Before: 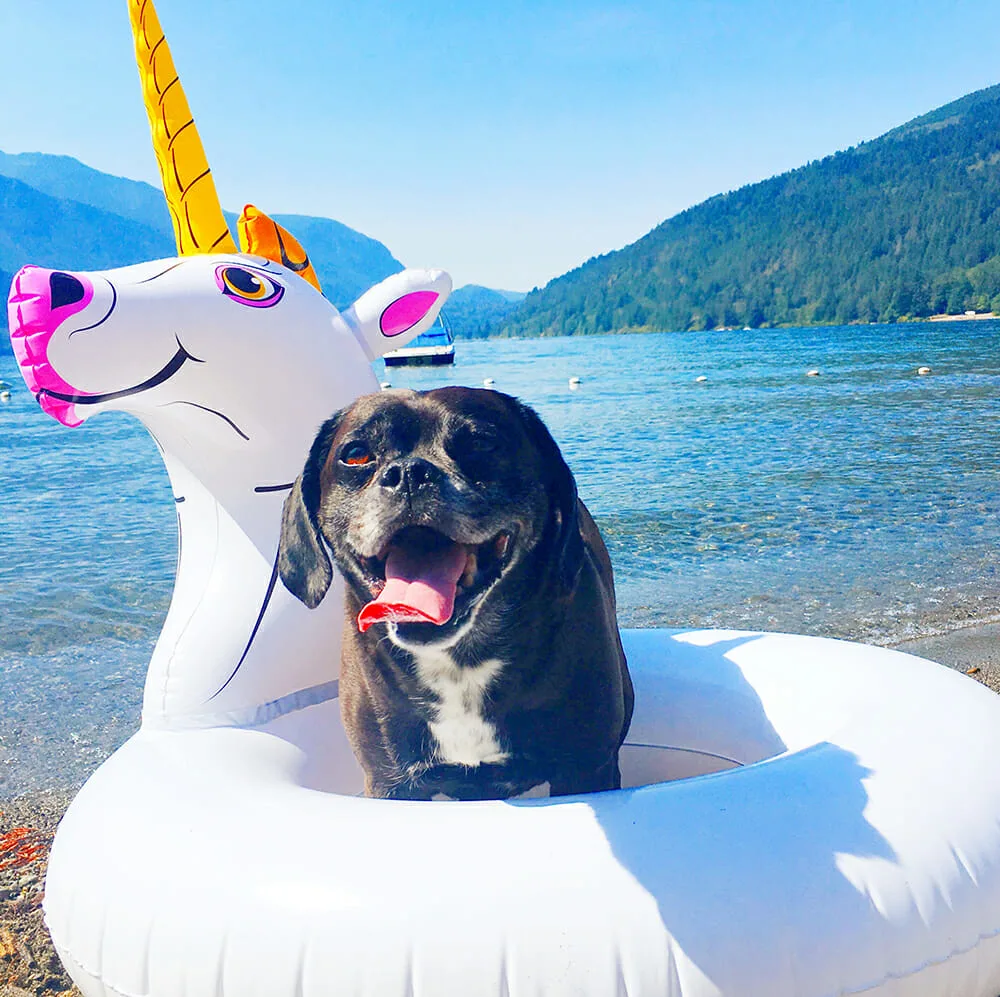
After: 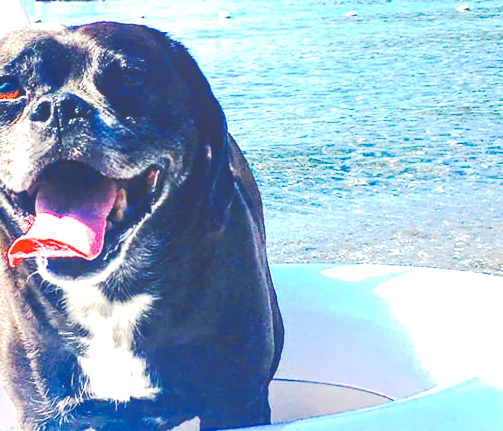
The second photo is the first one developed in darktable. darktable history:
exposure: black level correction 0, exposure 1 EV, compensate exposure bias true, compensate highlight preservation false
tone curve: curves: ch0 [(0, 0) (0.003, 0.231) (0.011, 0.231) (0.025, 0.231) (0.044, 0.231) (0.069, 0.235) (0.1, 0.24) (0.136, 0.246) (0.177, 0.256) (0.224, 0.279) (0.277, 0.313) (0.335, 0.354) (0.399, 0.428) (0.468, 0.514) (0.543, 0.61) (0.623, 0.728) (0.709, 0.808) (0.801, 0.873) (0.898, 0.909) (1, 1)], preserve colors none
crop: left 35.03%, top 36.625%, right 14.663%, bottom 20.057%
local contrast: detail 130%
